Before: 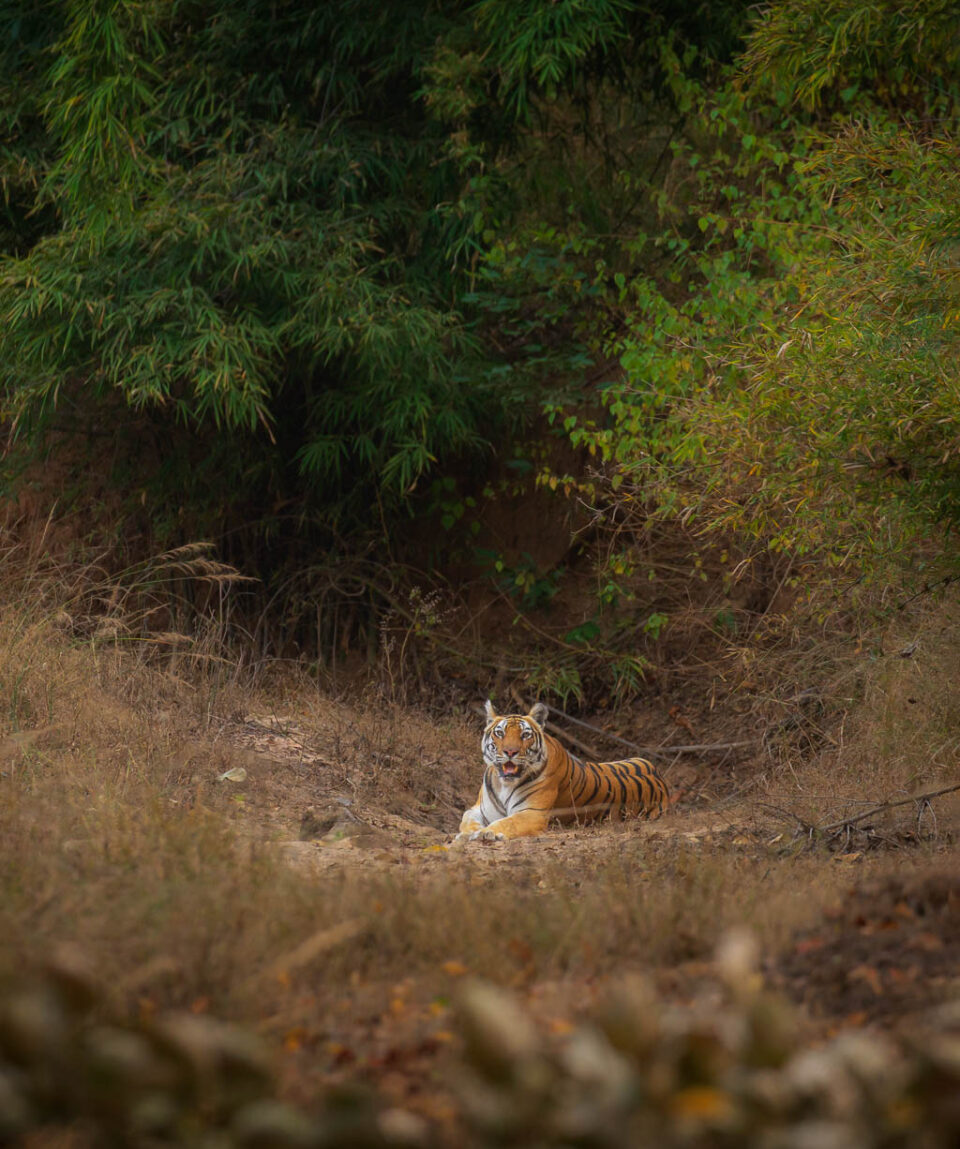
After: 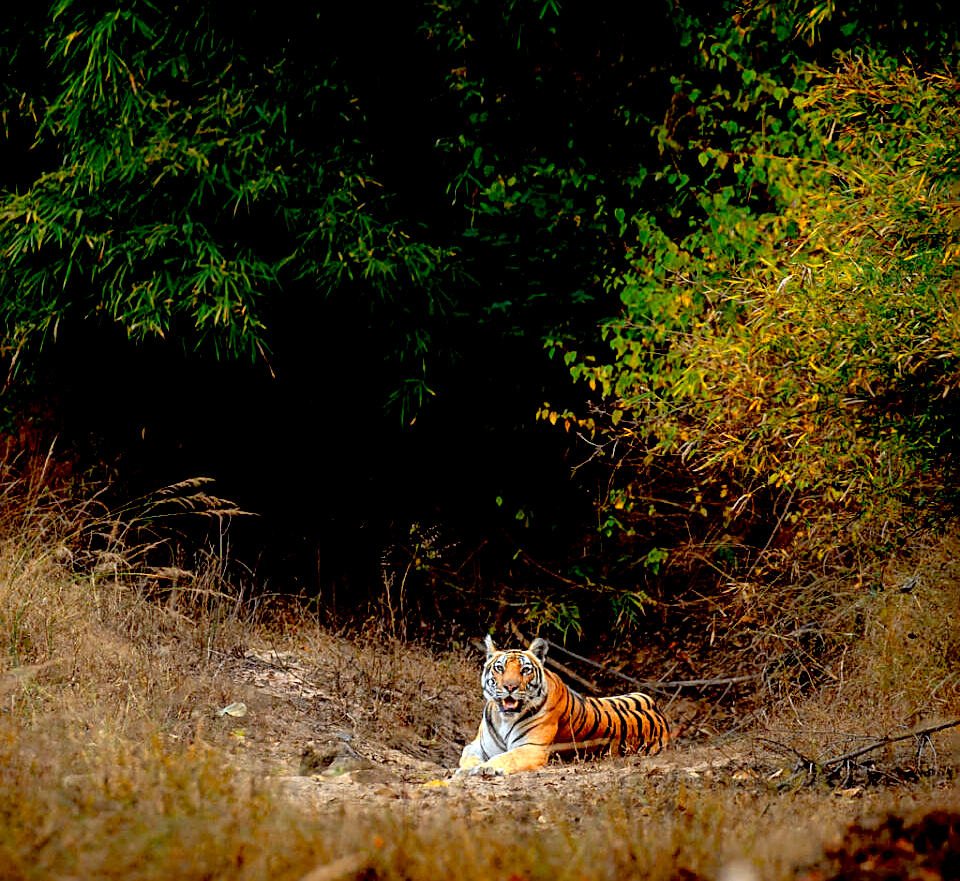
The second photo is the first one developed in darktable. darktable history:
color zones: curves: ch0 [(0.018, 0.548) (0.224, 0.64) (0.425, 0.447) (0.675, 0.575) (0.732, 0.579)]; ch1 [(0.066, 0.487) (0.25, 0.5) (0.404, 0.43) (0.75, 0.421) (0.956, 0.421)]; ch2 [(0.044, 0.561) (0.215, 0.465) (0.399, 0.544) (0.465, 0.548) (0.614, 0.447) (0.724, 0.43) (0.882, 0.623) (0.956, 0.632)]
crop: top 5.667%, bottom 17.637%
sharpen: radius 1.967
exposure: black level correction 0.04, exposure 0.5 EV, compensate highlight preservation false
white balance: red 0.925, blue 1.046
